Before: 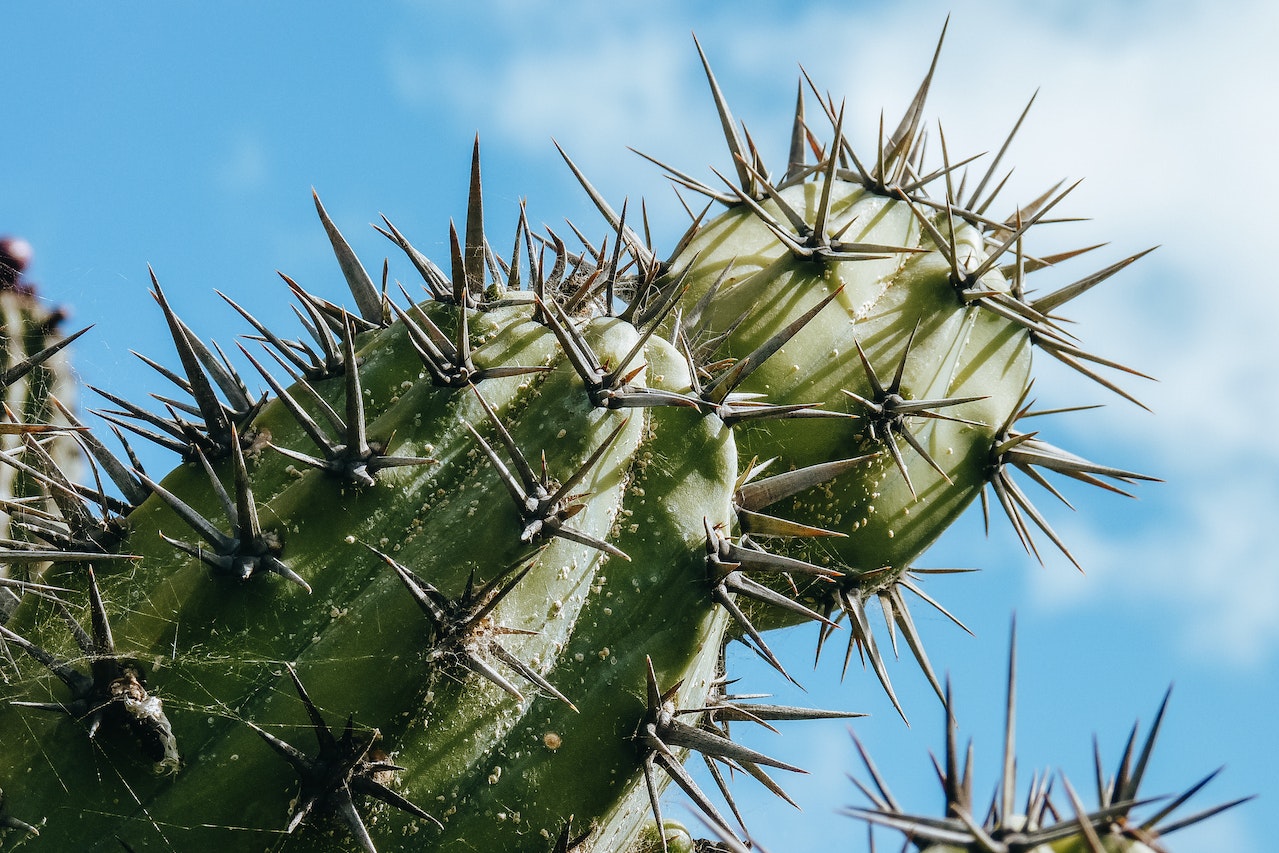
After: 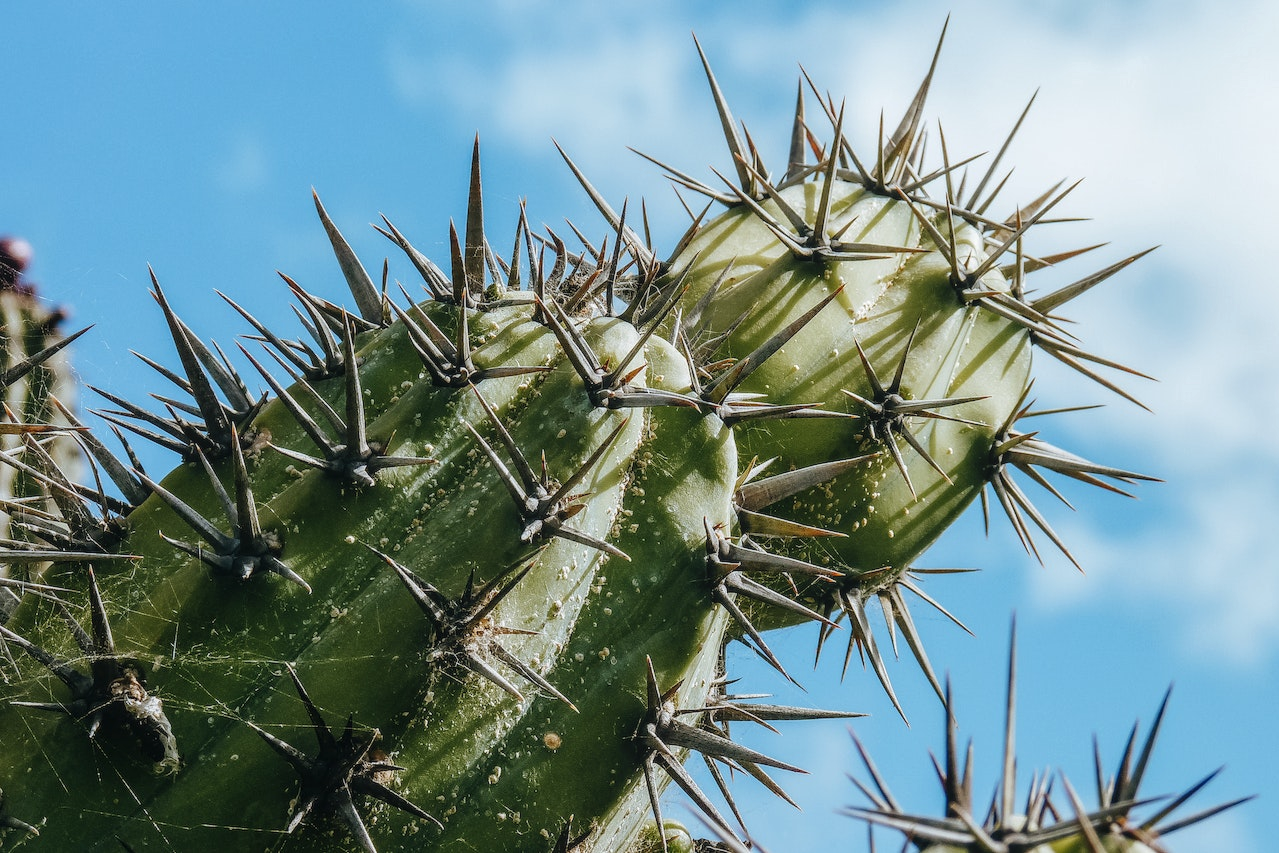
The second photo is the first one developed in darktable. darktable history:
white balance: emerald 1
local contrast: detail 110%
